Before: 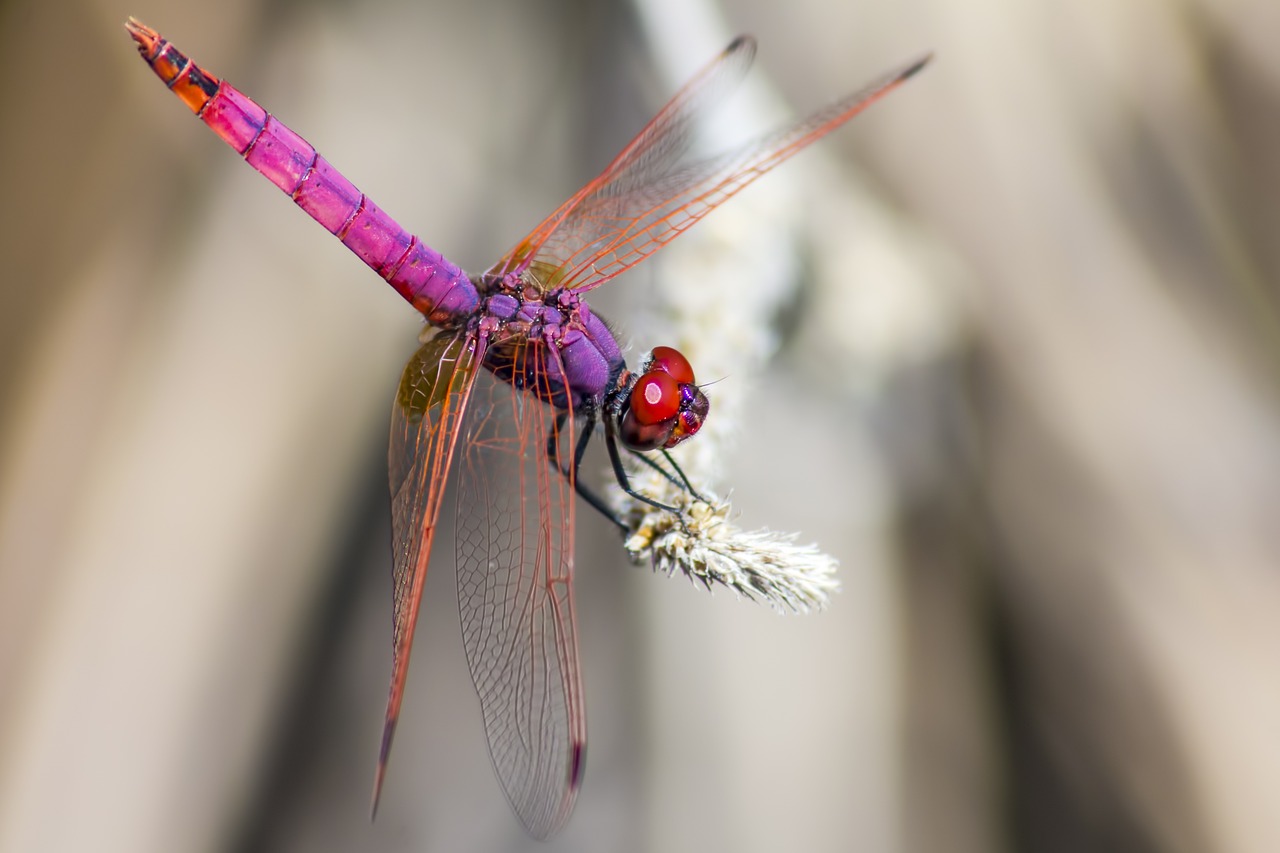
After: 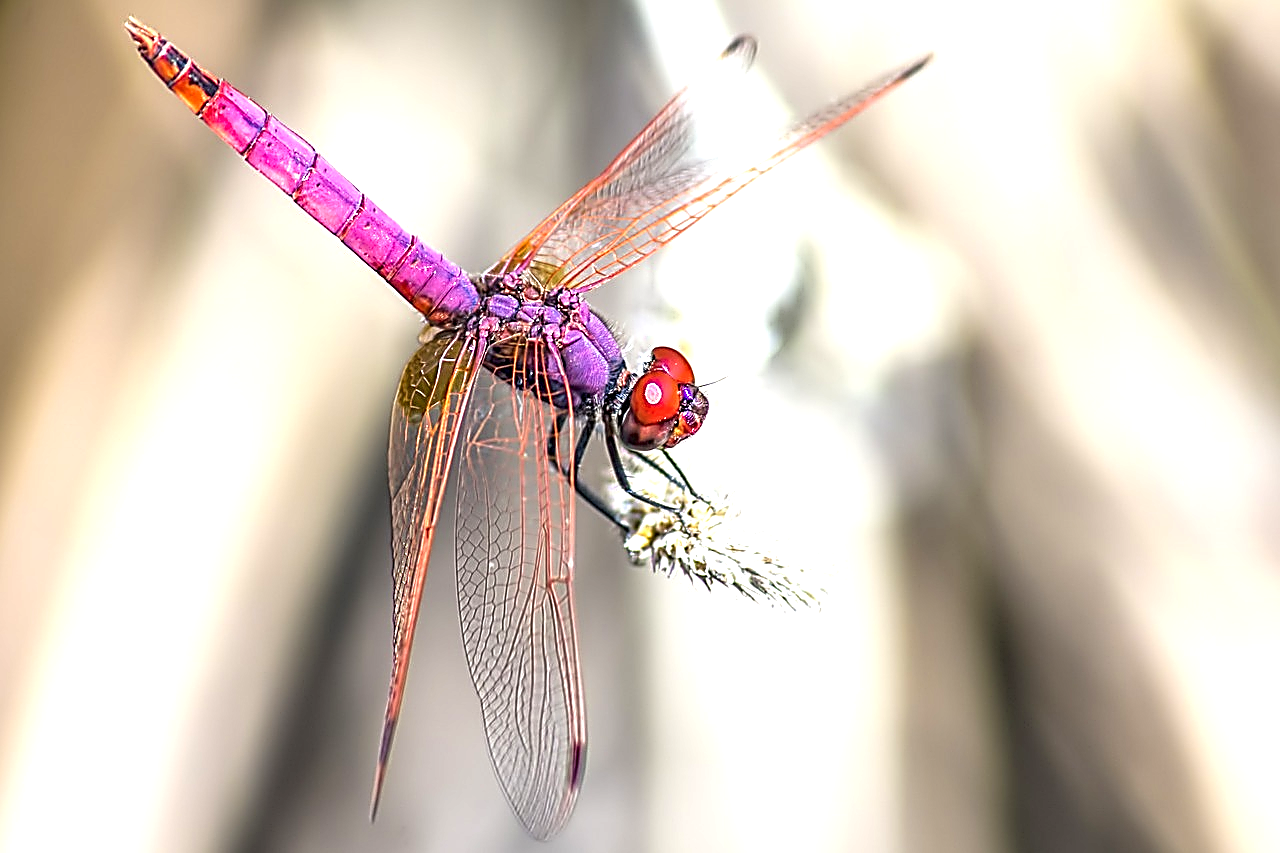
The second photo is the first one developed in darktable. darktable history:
exposure: exposure 1 EV, compensate highlight preservation false
local contrast: on, module defaults
sharpen: amount 1.987
